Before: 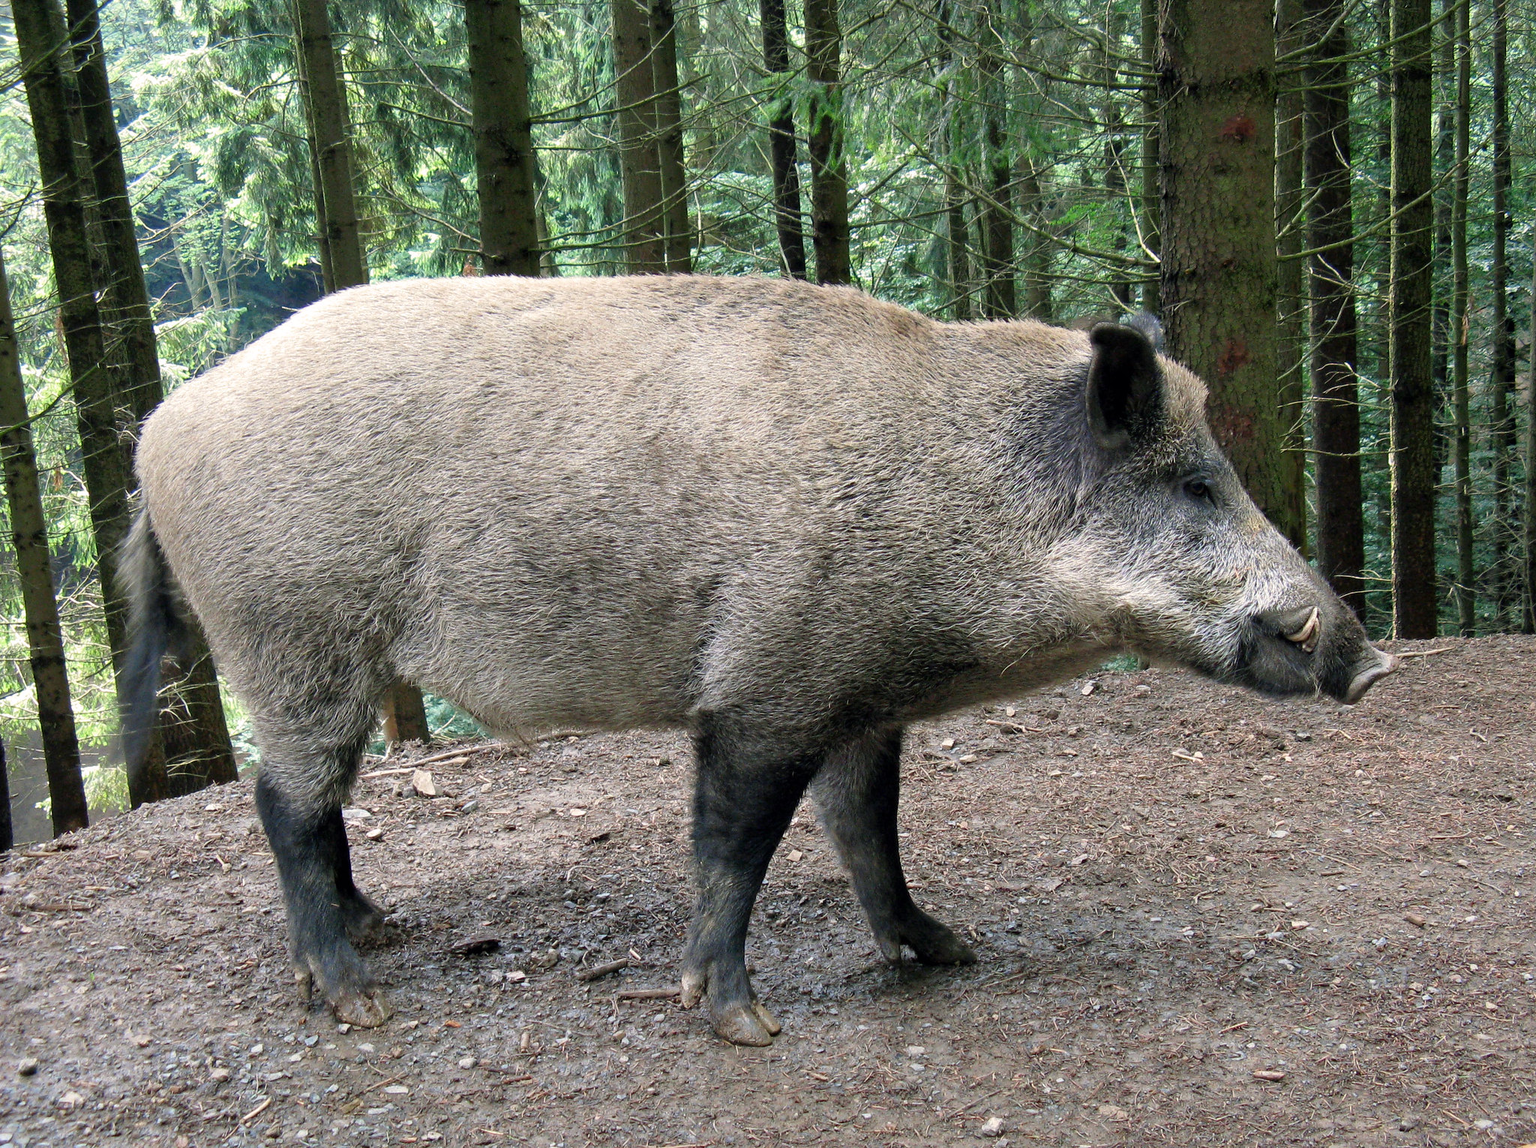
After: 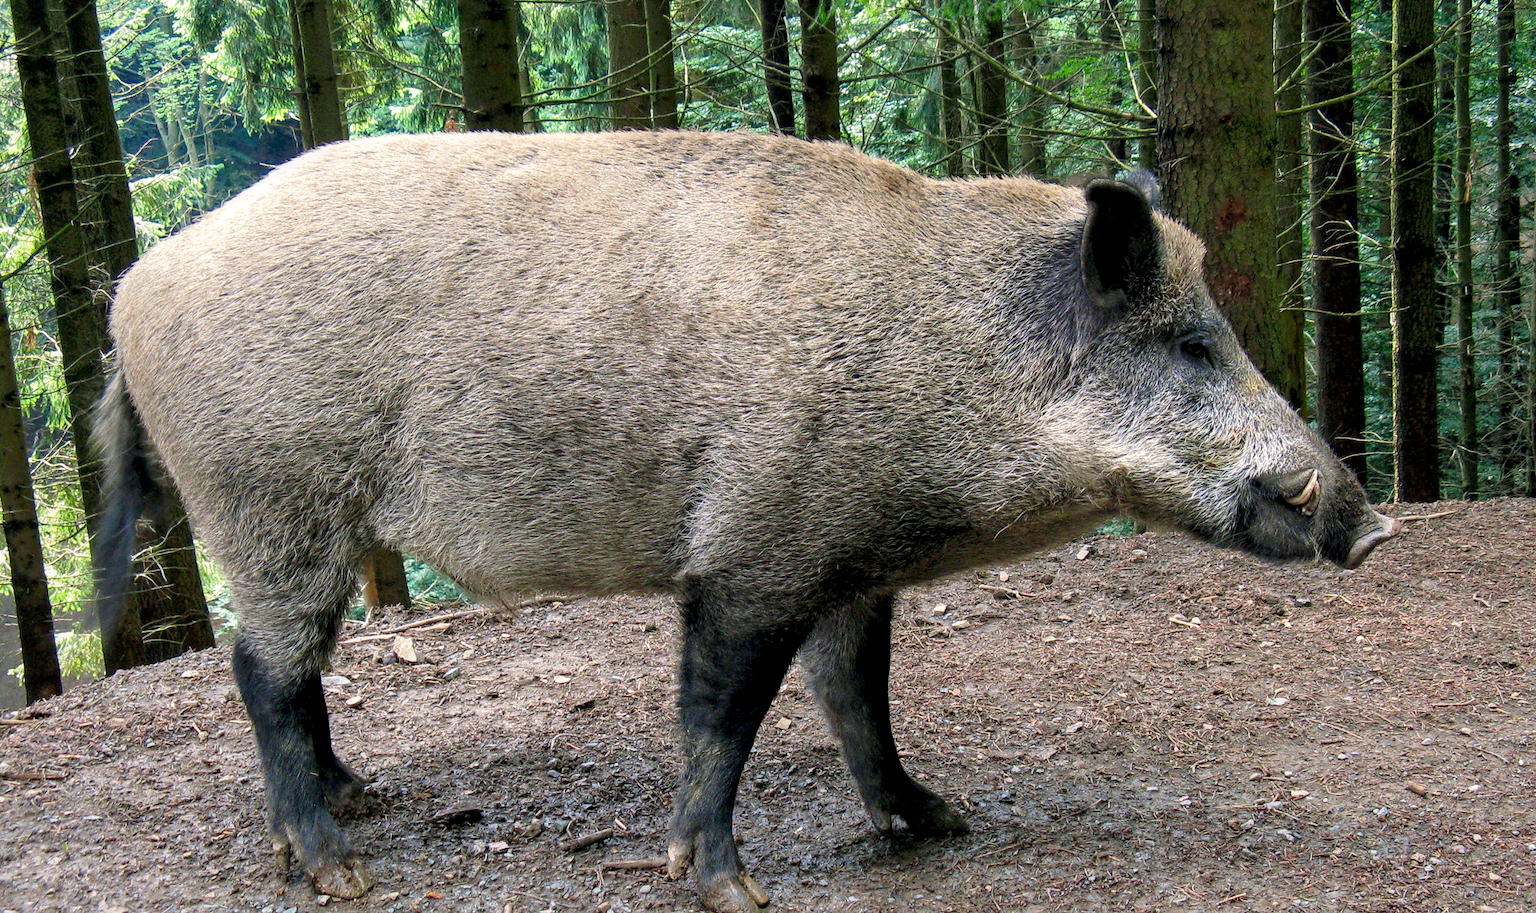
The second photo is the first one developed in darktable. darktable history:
local contrast: shadows 94%
color balance rgb: perceptual saturation grading › global saturation 20%, global vibrance 20%
white balance: emerald 1
crop and rotate: left 1.814%, top 12.818%, right 0.25%, bottom 9.225%
